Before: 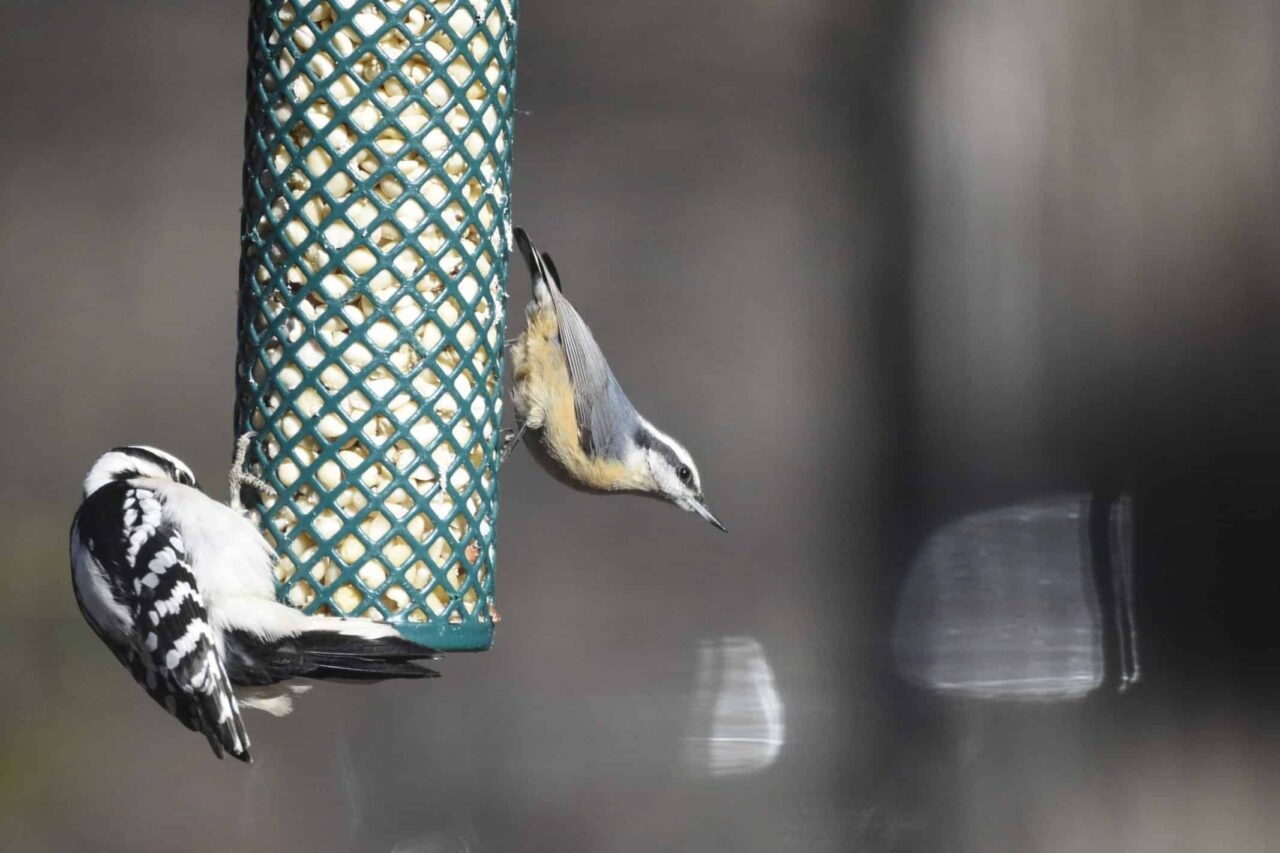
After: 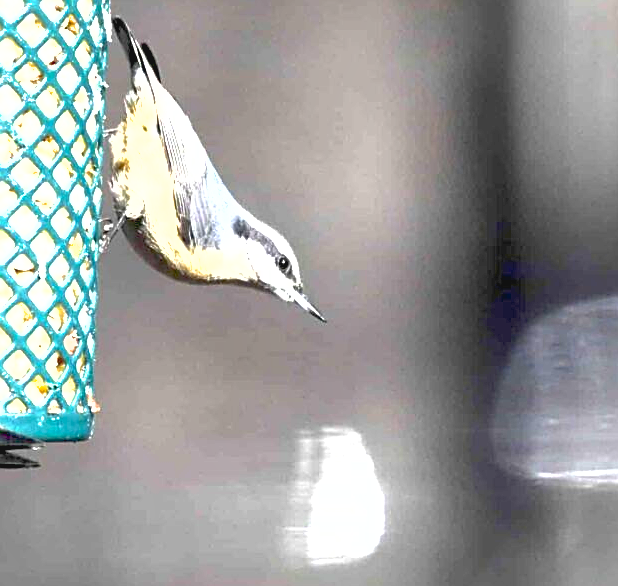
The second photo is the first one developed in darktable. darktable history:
crop: left 31.379%, top 24.658%, right 20.326%, bottom 6.628%
contrast brightness saturation: contrast -0.08, brightness -0.04, saturation -0.11
shadows and highlights: on, module defaults
sharpen: on, module defaults
color balance: contrast 8.5%, output saturation 105%
exposure: black level correction 0.016, exposure 1.774 EV, compensate highlight preservation false
